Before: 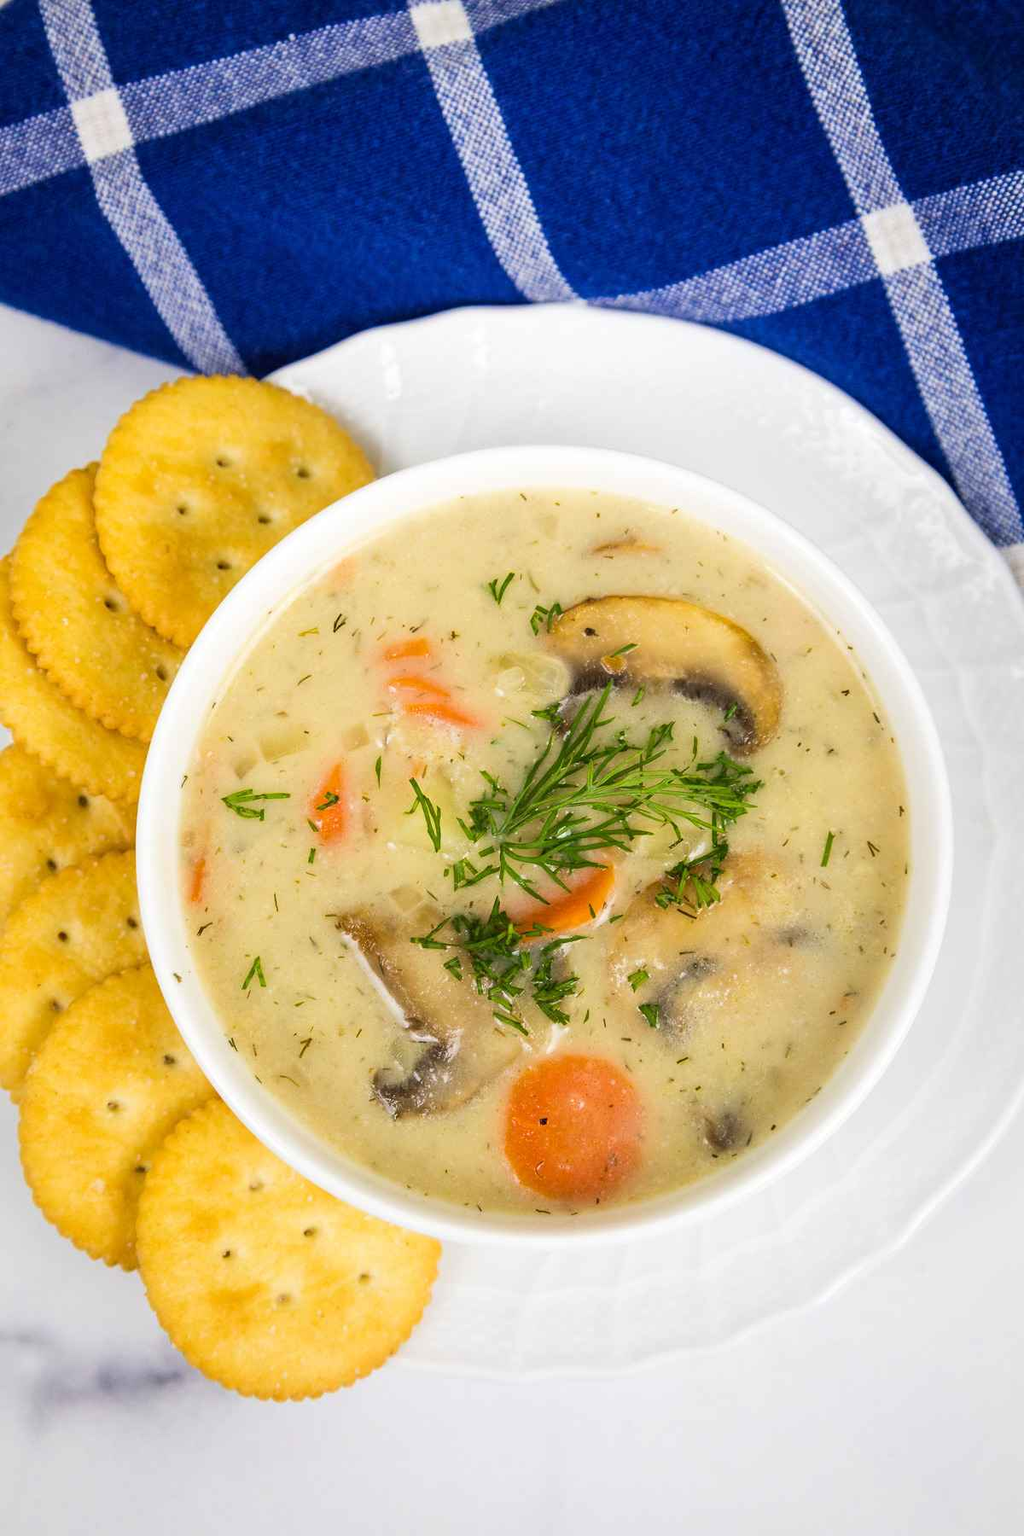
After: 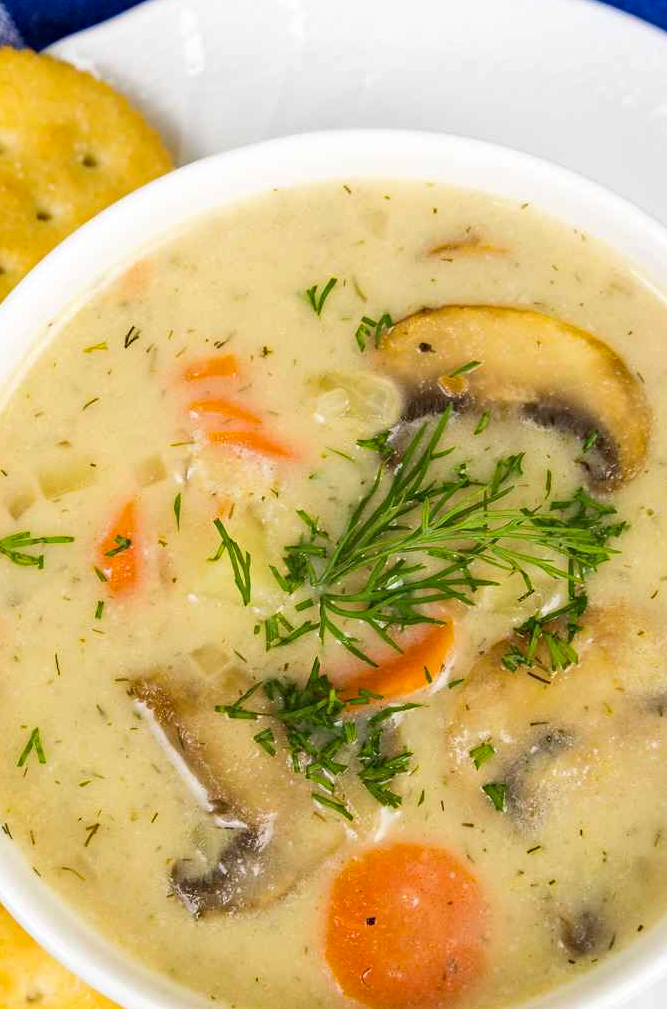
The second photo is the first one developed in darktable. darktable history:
crop and rotate: left 22.186%, top 21.875%, right 22.15%, bottom 22.033%
haze removal: compatibility mode true, adaptive false
